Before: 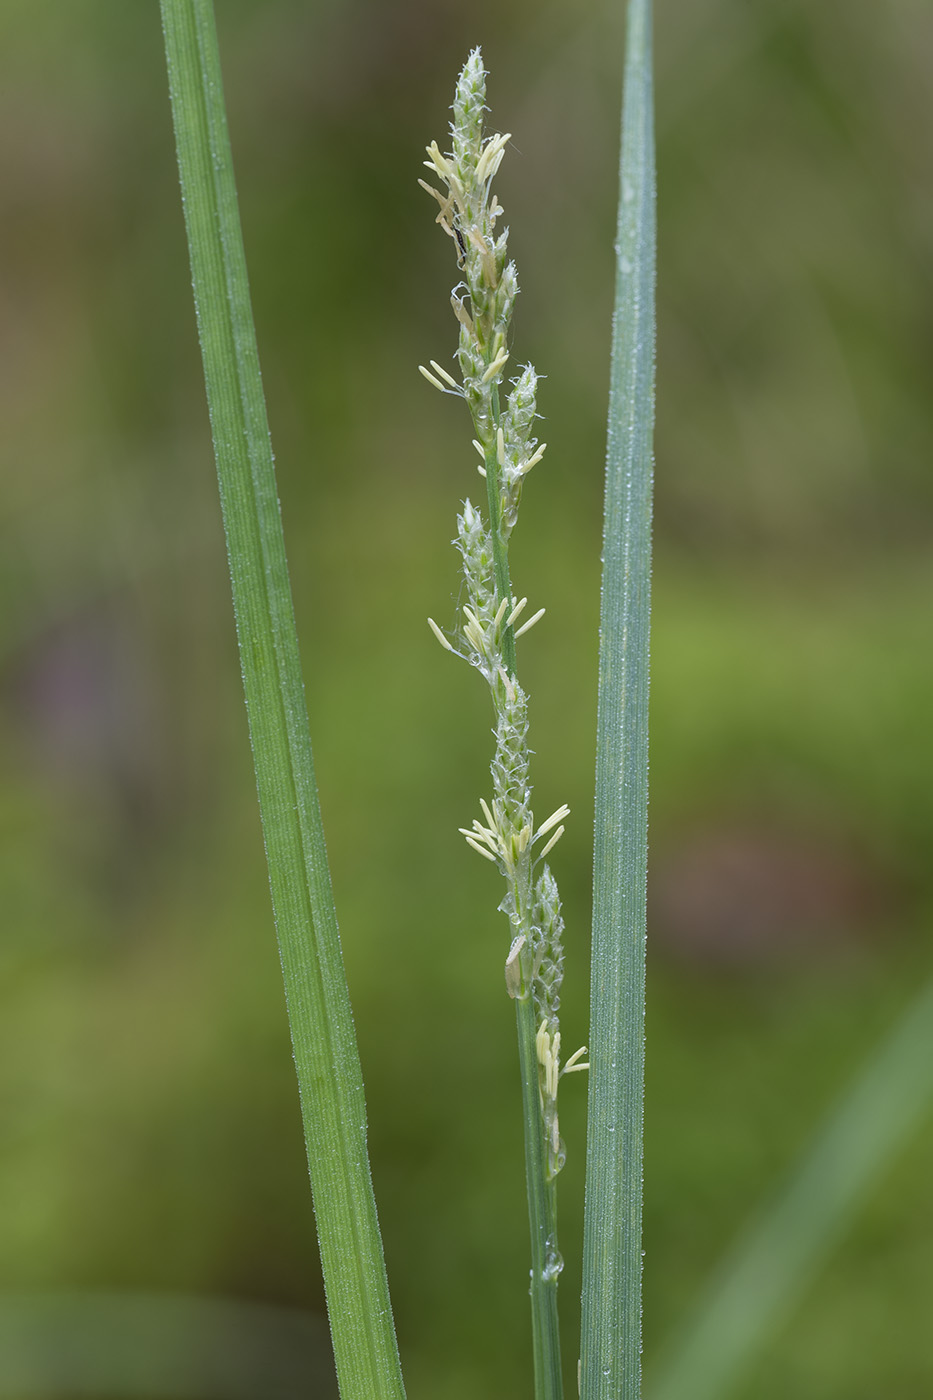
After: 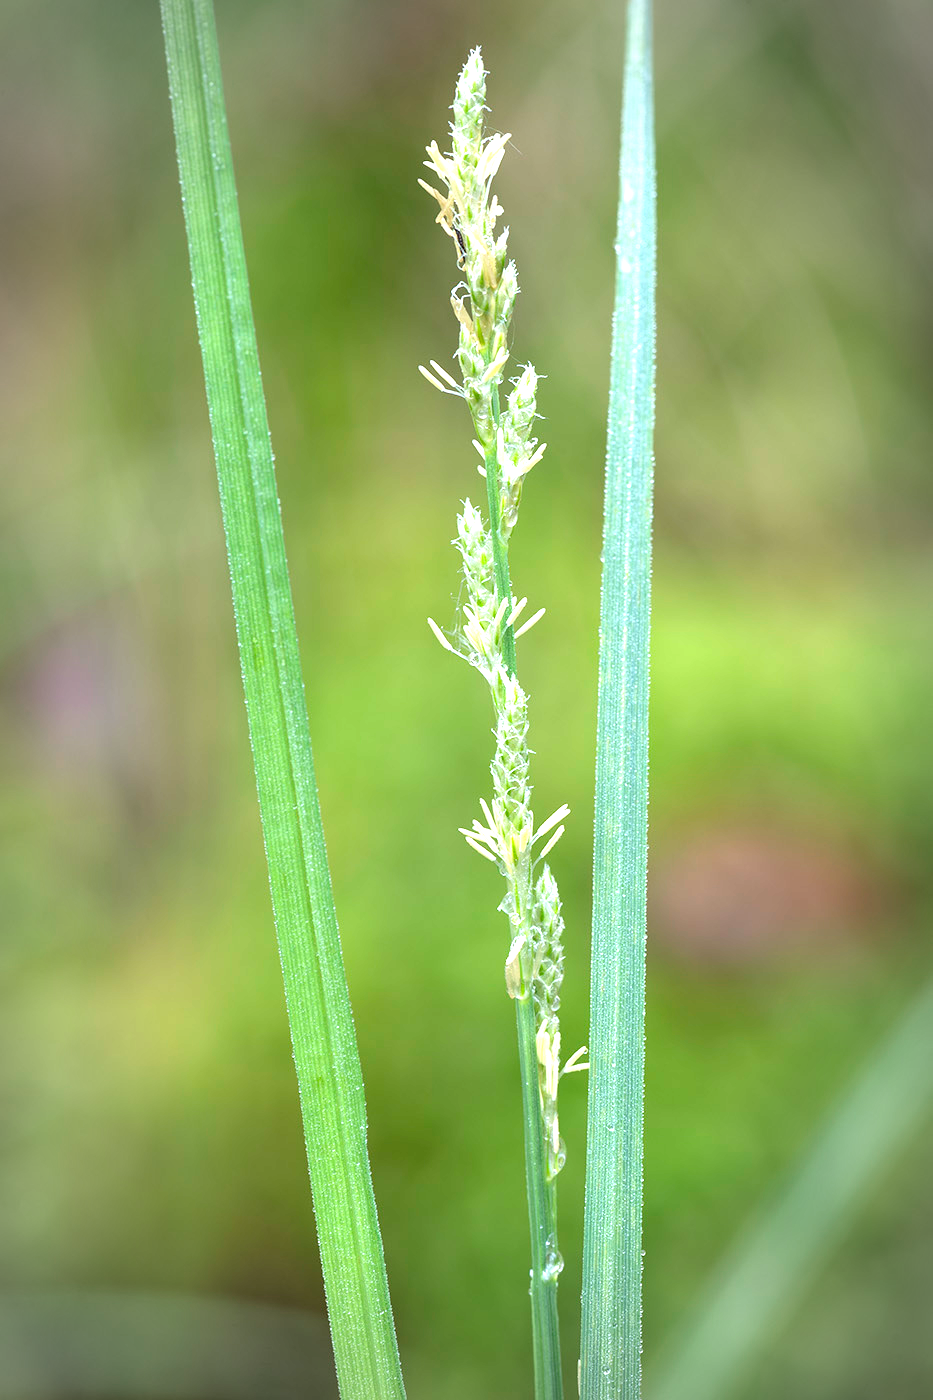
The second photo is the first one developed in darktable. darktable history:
exposure: black level correction 0, exposure 1.5 EV, compensate highlight preservation false
vignetting: automatic ratio true
